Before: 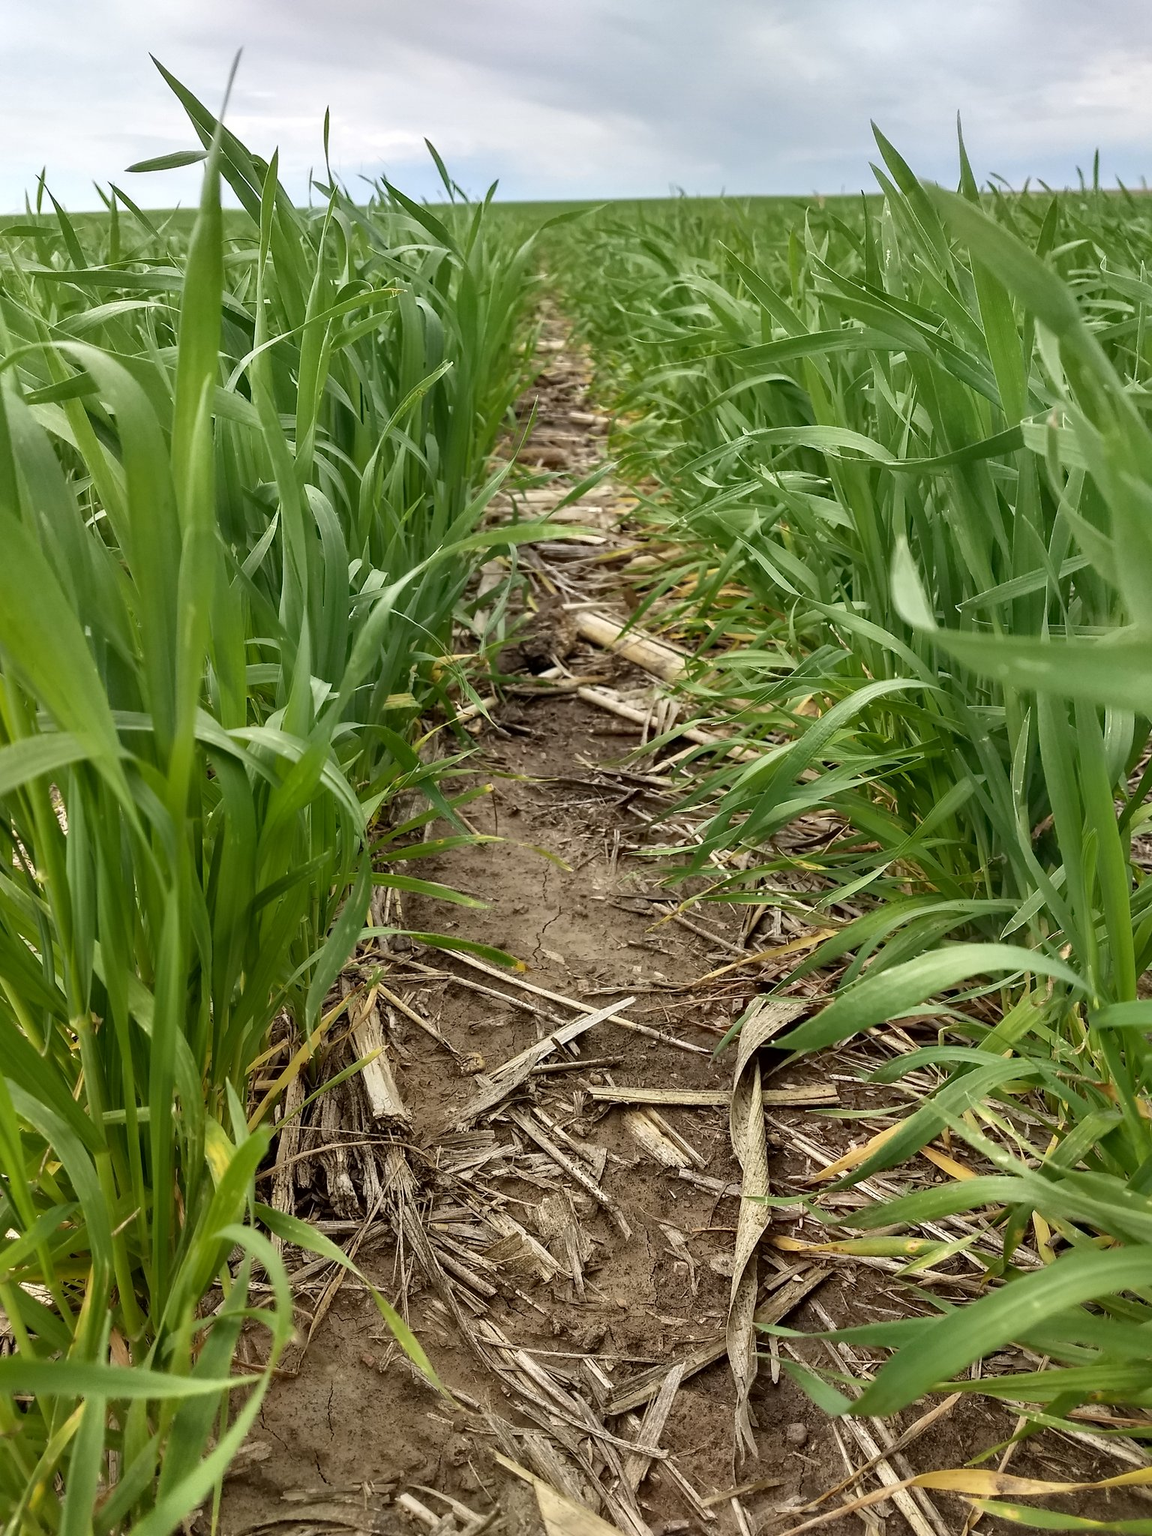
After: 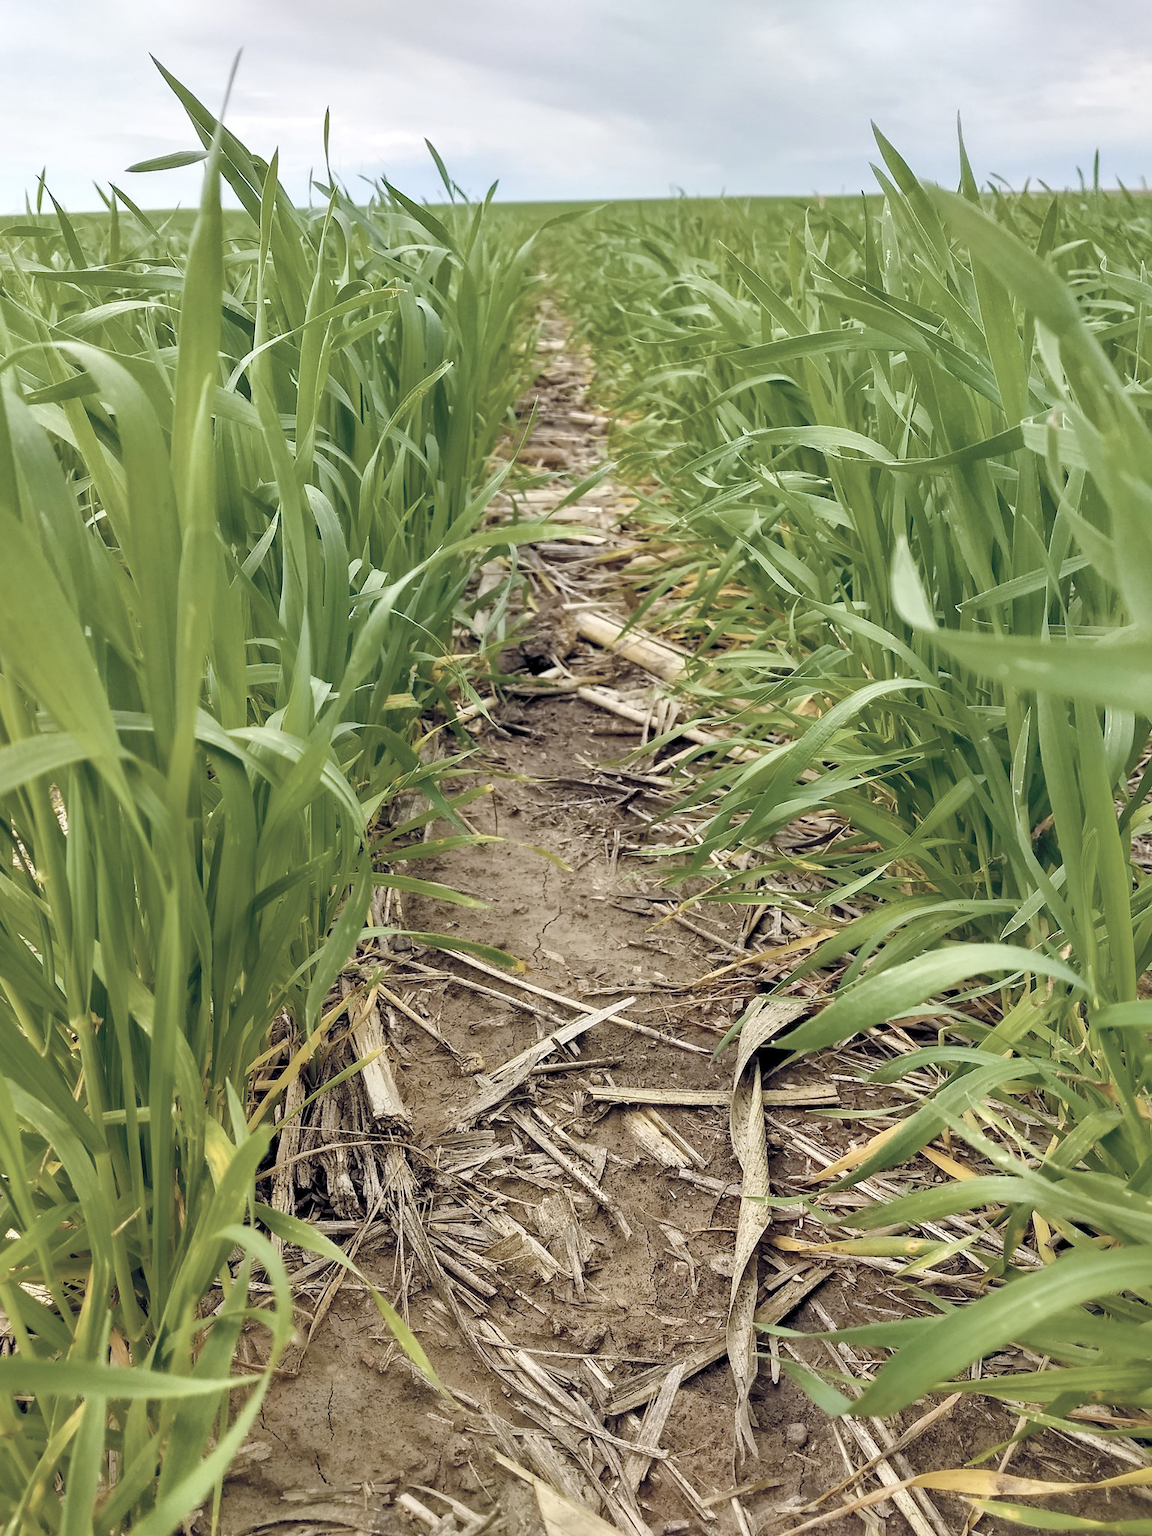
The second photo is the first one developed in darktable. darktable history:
color balance rgb: global offset › chroma 0.101%, global offset › hue 253.98°, linear chroma grading › global chroma 8.902%, perceptual saturation grading › global saturation 45.761%, perceptual saturation grading › highlights -24.714%, perceptual saturation grading › shadows 49.368%, global vibrance 20%
contrast brightness saturation: brightness 0.181, saturation -0.492
